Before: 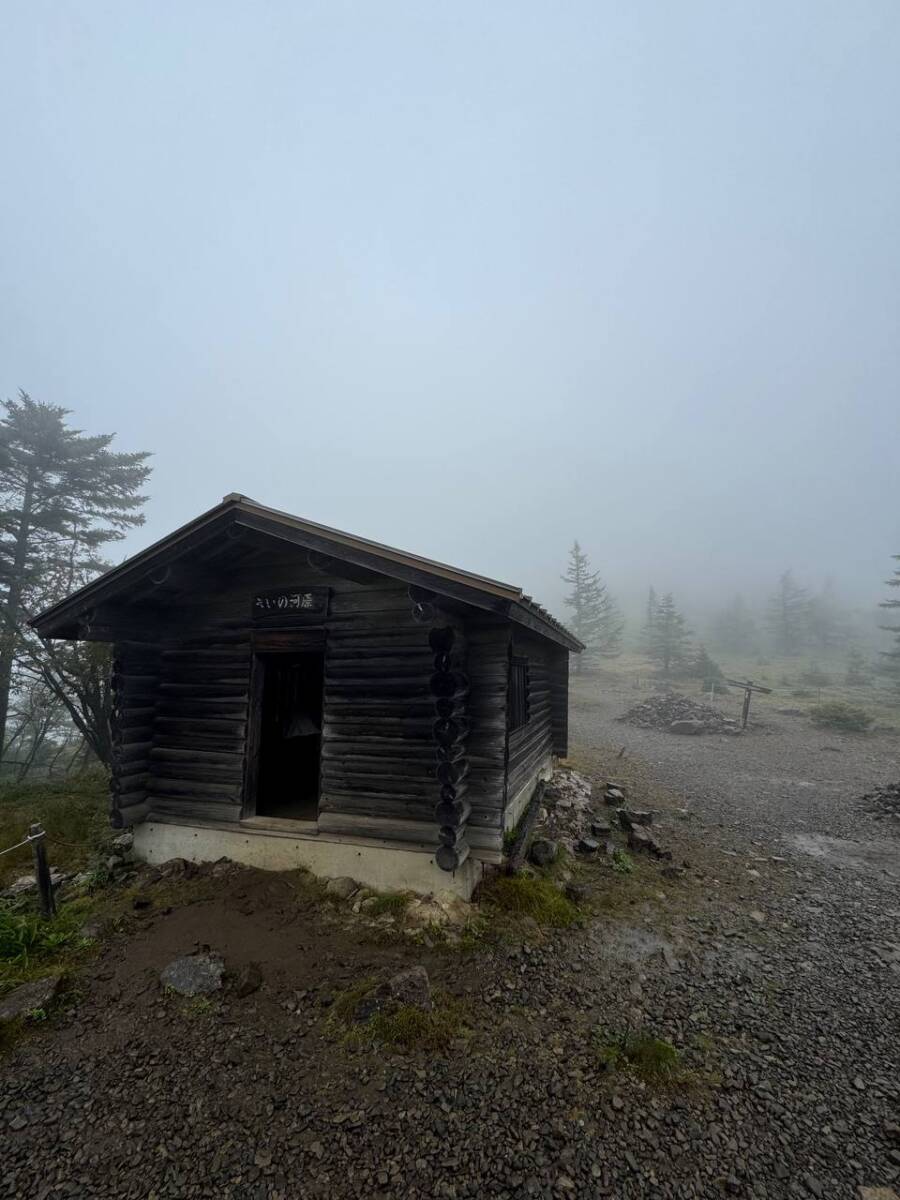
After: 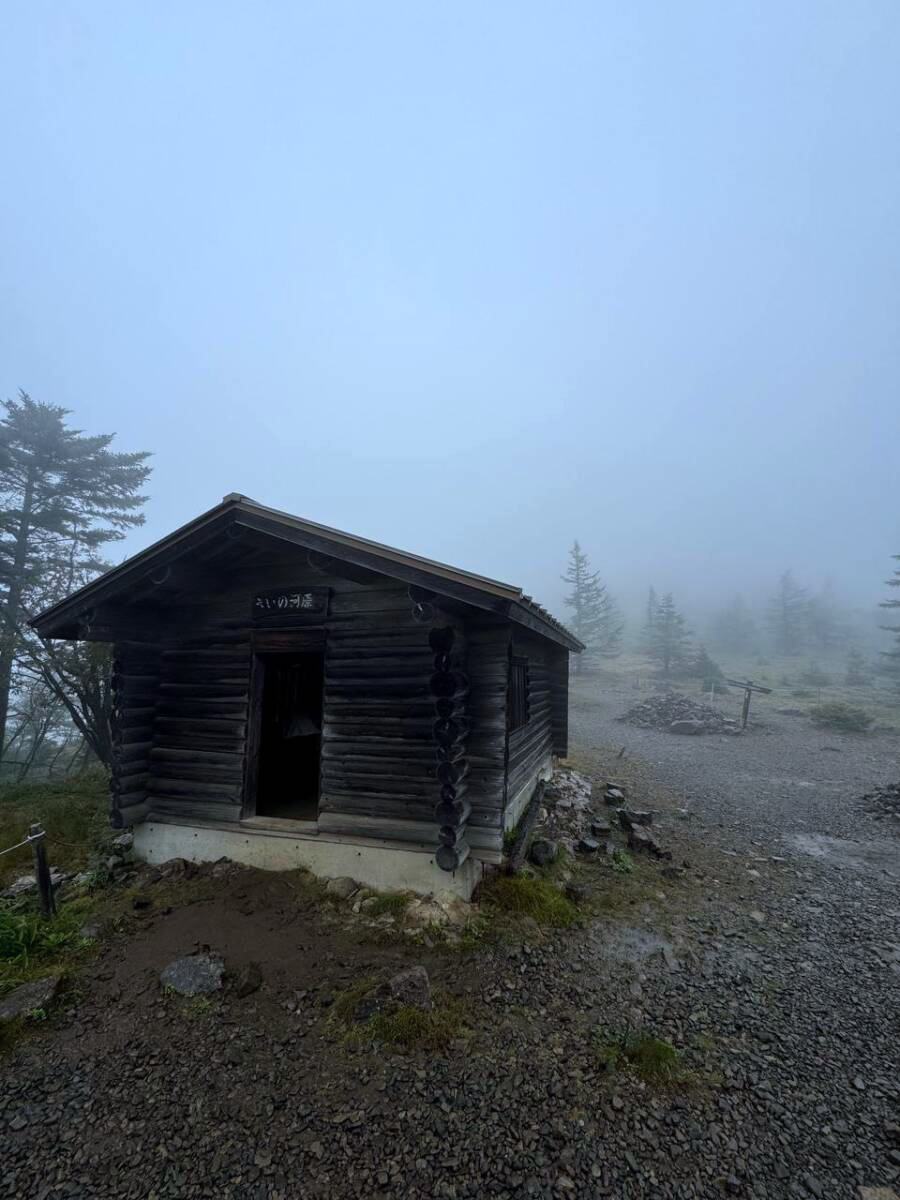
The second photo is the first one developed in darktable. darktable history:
color calibration: x 0.371, y 0.377, temperature 4291.49 K
